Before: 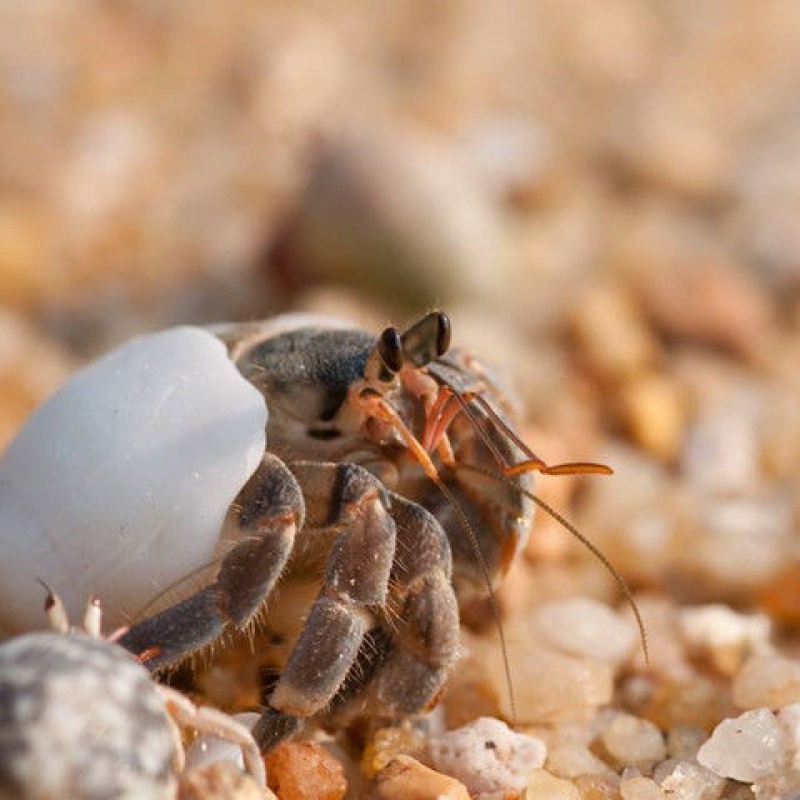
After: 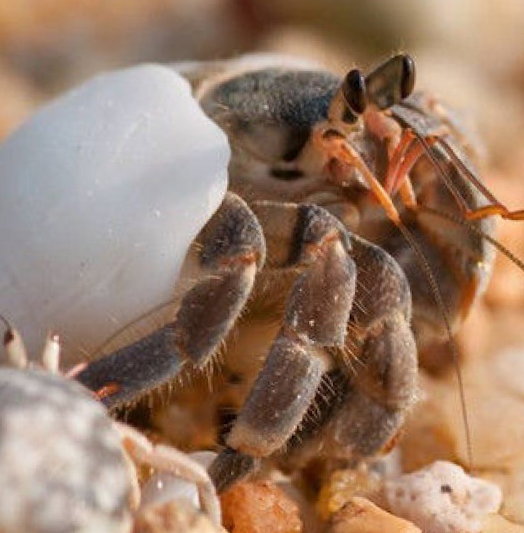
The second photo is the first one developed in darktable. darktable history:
crop and rotate: angle -1.19°, left 3.759%, top 31.957%, right 29.362%
